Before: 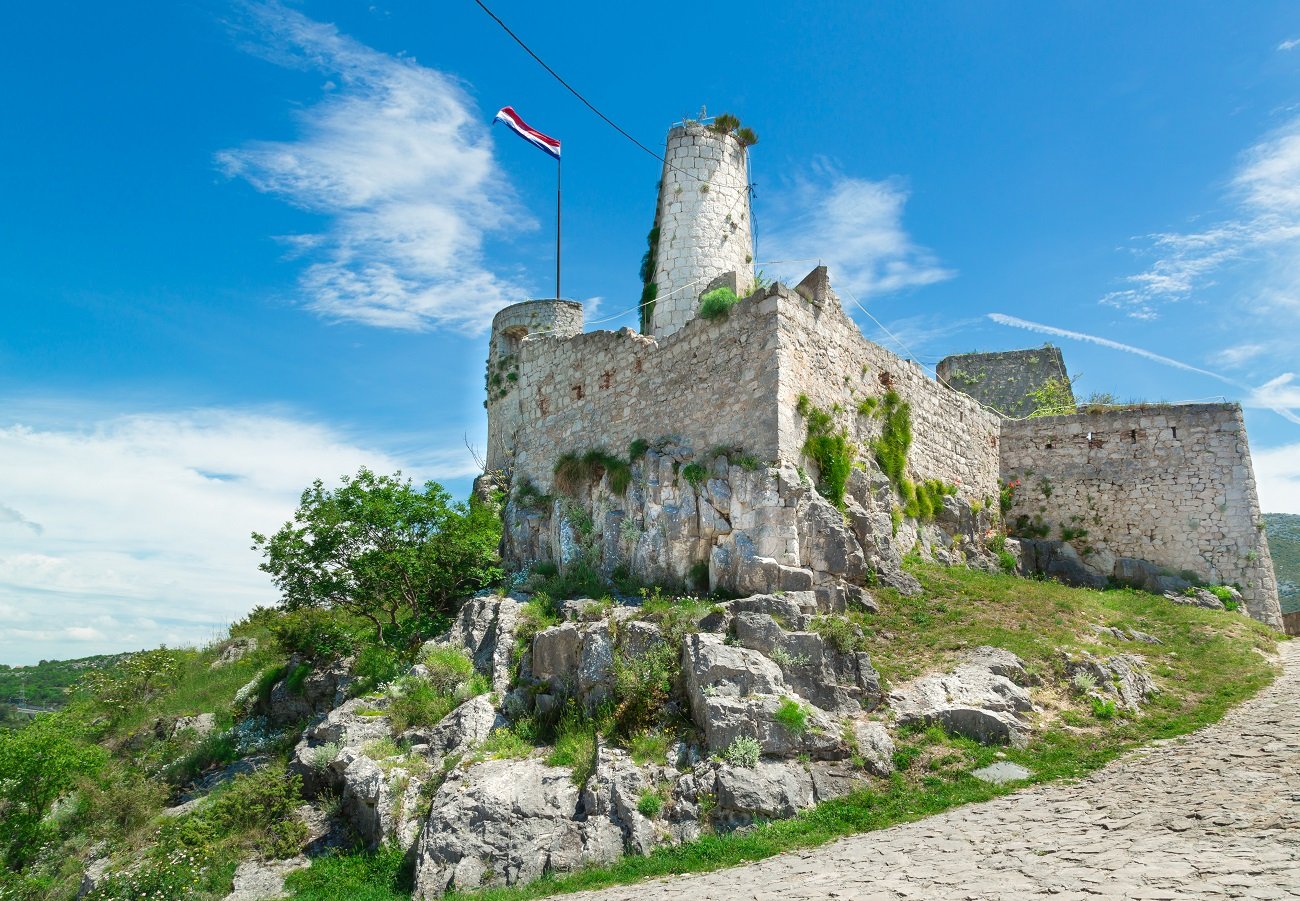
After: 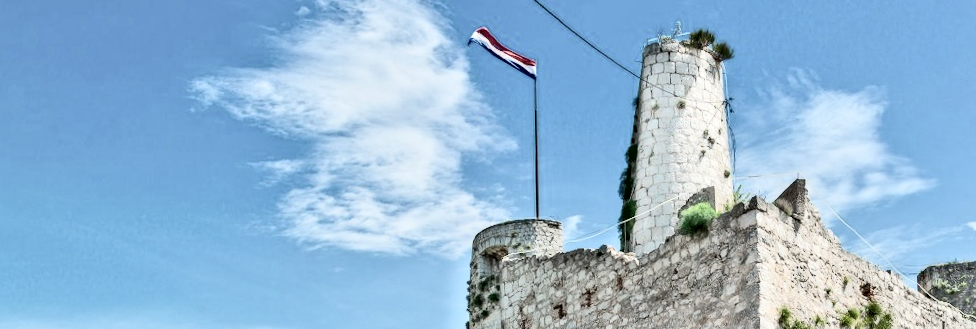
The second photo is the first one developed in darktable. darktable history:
contrast brightness saturation: contrast 0.25, saturation -0.31
rotate and perspective: rotation -1.42°, crop left 0.016, crop right 0.984, crop top 0.035, crop bottom 0.965
crop: left 0.579%, top 7.627%, right 23.167%, bottom 54.275%
global tonemap: drago (0.7, 100)
local contrast: detail 130%
contrast equalizer: y [[0.511, 0.558, 0.631, 0.632, 0.559, 0.512], [0.5 ×6], [0.507, 0.559, 0.627, 0.644, 0.647, 0.647], [0 ×6], [0 ×6]]
